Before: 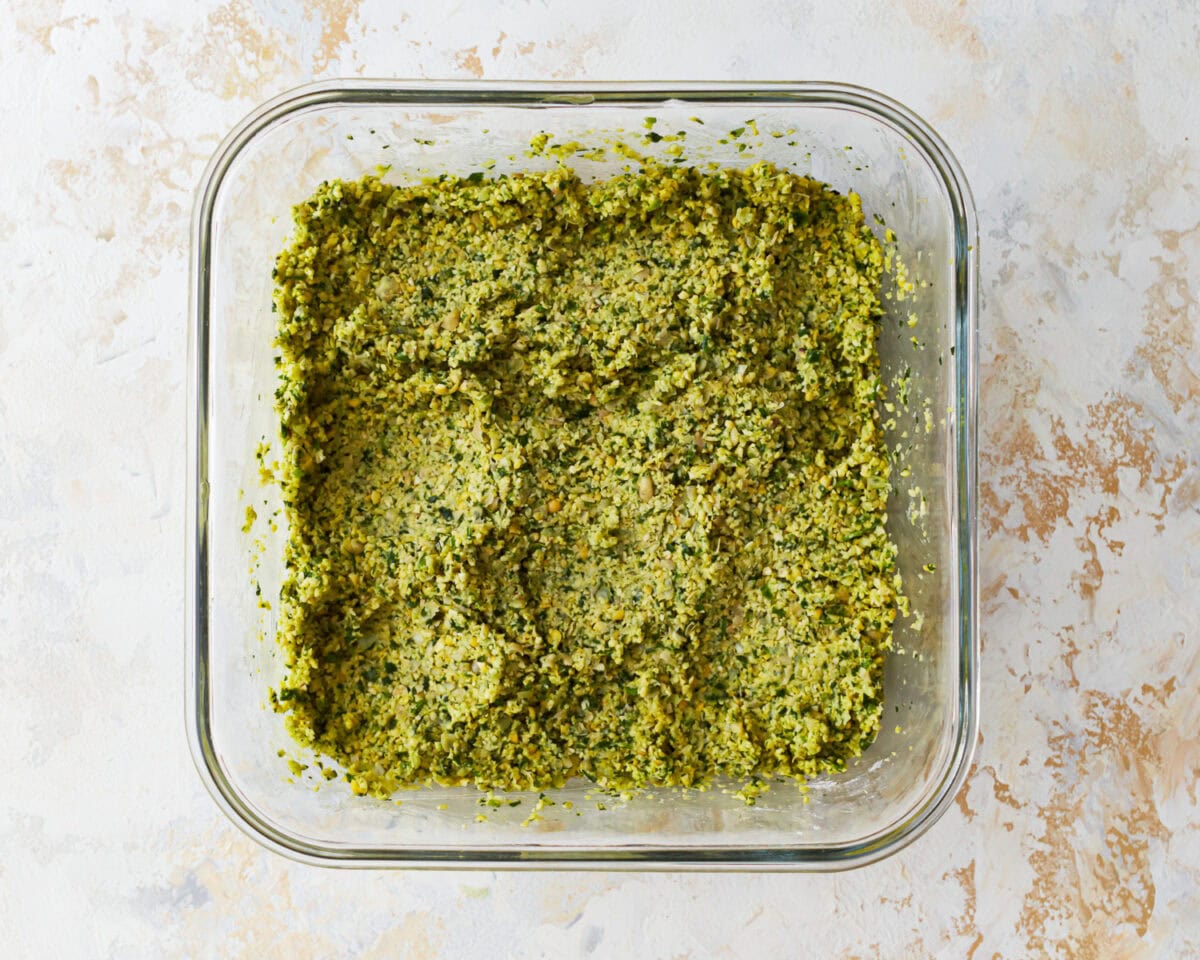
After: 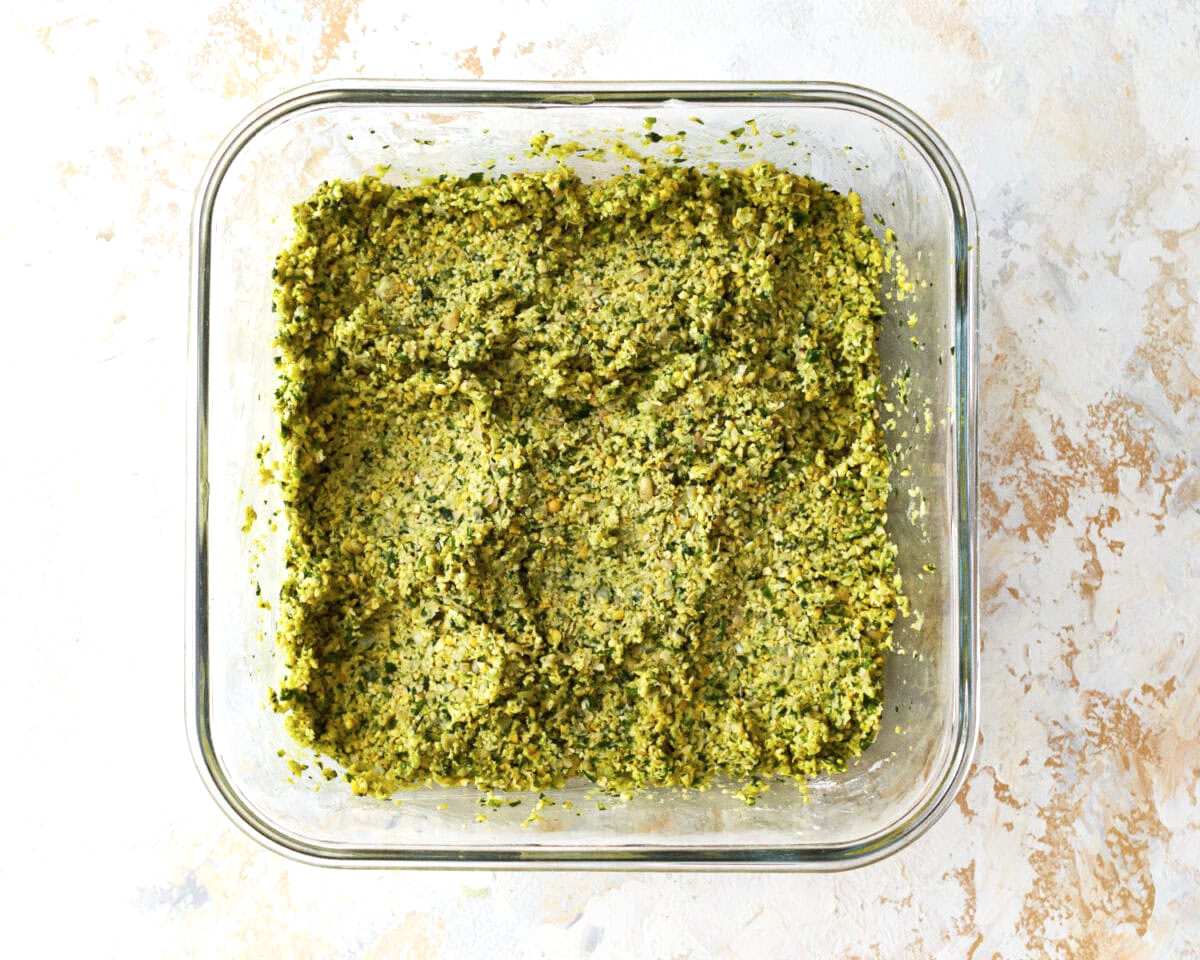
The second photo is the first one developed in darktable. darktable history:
grain: coarseness 0.47 ISO
shadows and highlights: radius 110.86, shadows 51.09, white point adjustment 9.16, highlights -4.17, highlights color adjustment 32.2%, soften with gaussian
